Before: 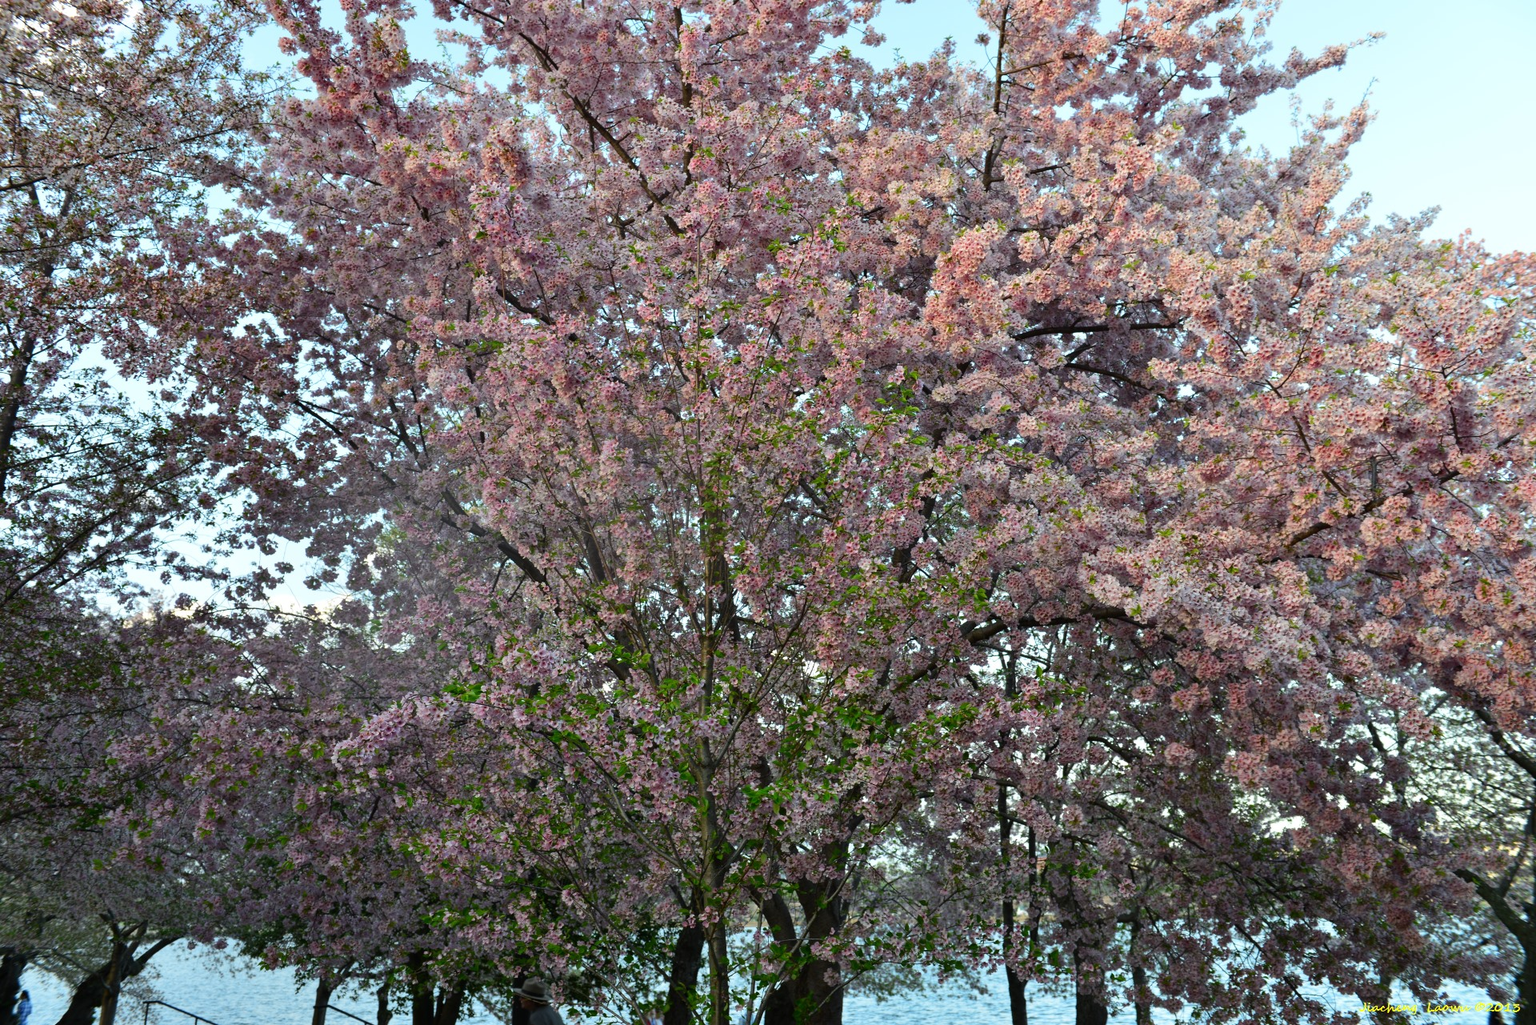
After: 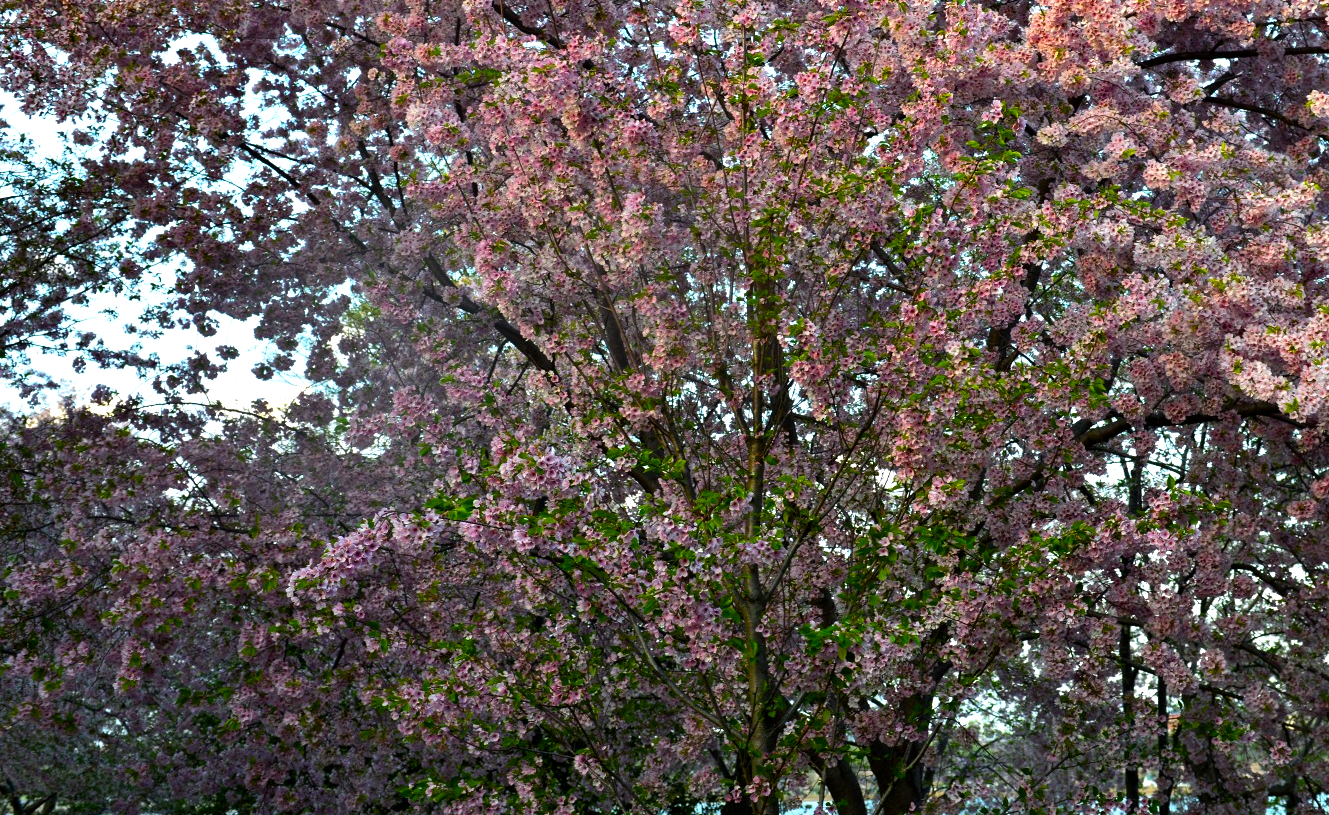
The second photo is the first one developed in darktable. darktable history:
color balance rgb: highlights gain › chroma 0.231%, highlights gain › hue 331.44°, global offset › luminance -0.363%, perceptual saturation grading › global saturation 29.758%, perceptual brilliance grading › global brilliance -17.886%, perceptual brilliance grading › highlights 29.217%, global vibrance 26.454%, contrast 6.832%
crop: left 6.711%, top 27.886%, right 24.043%, bottom 8.426%
